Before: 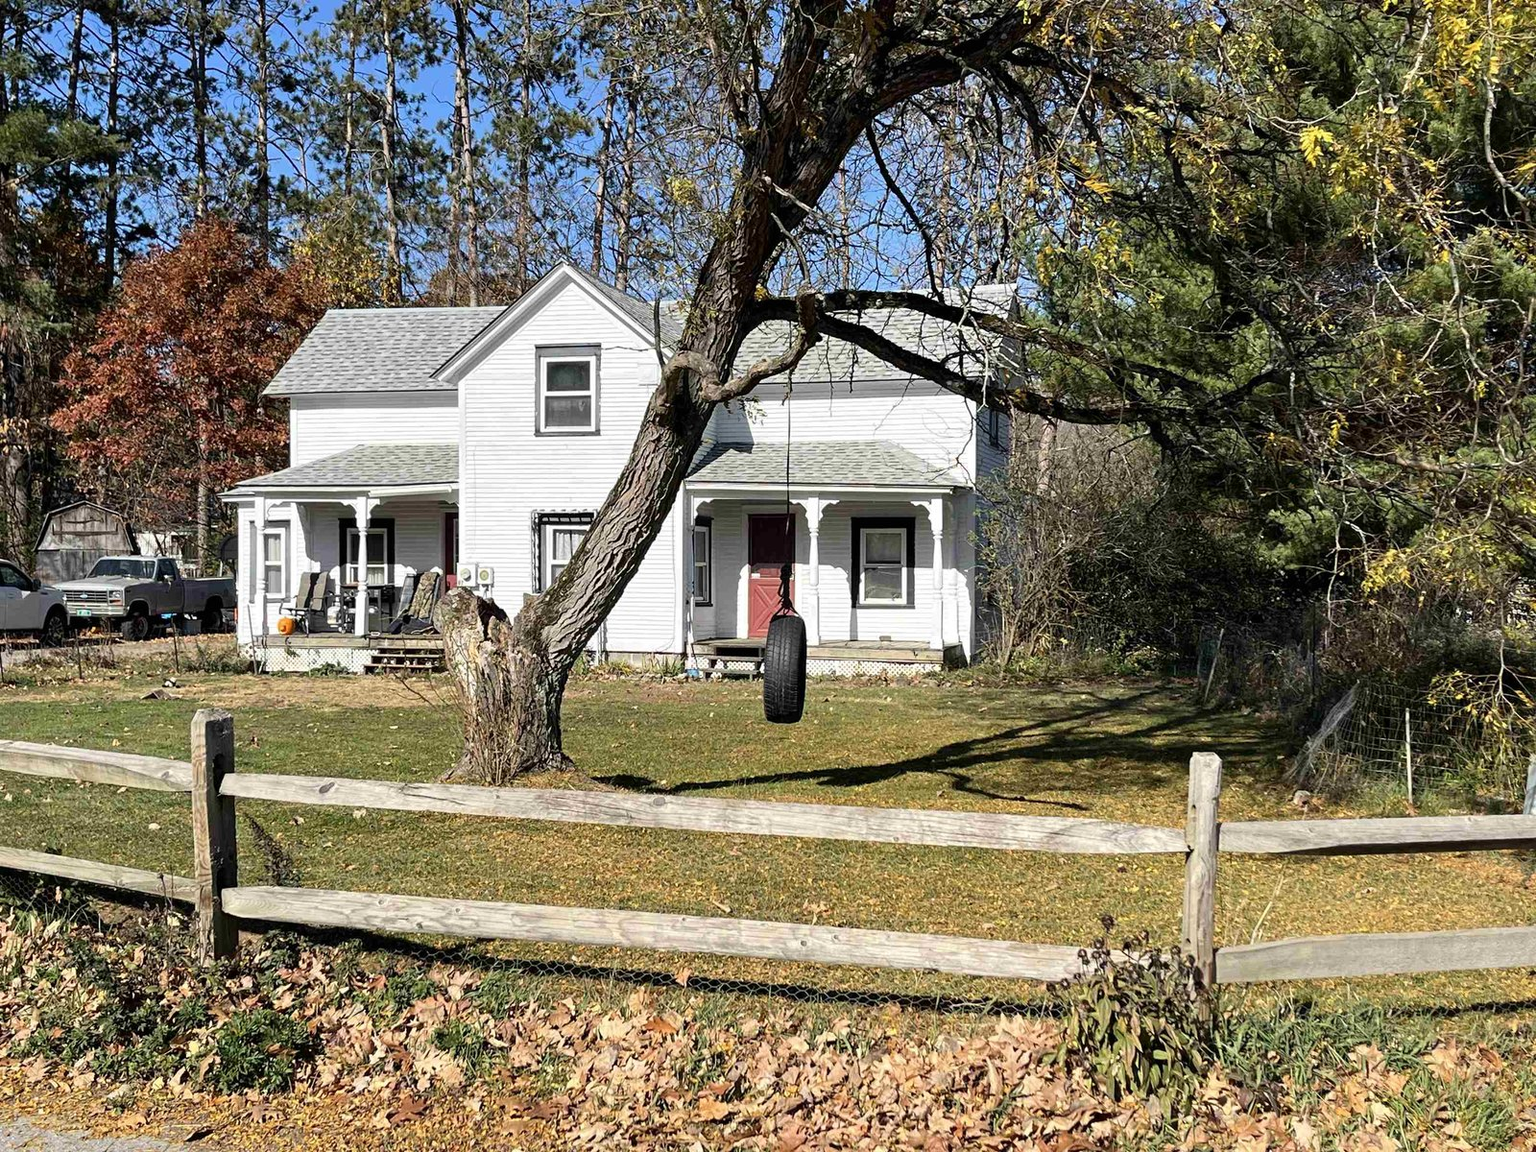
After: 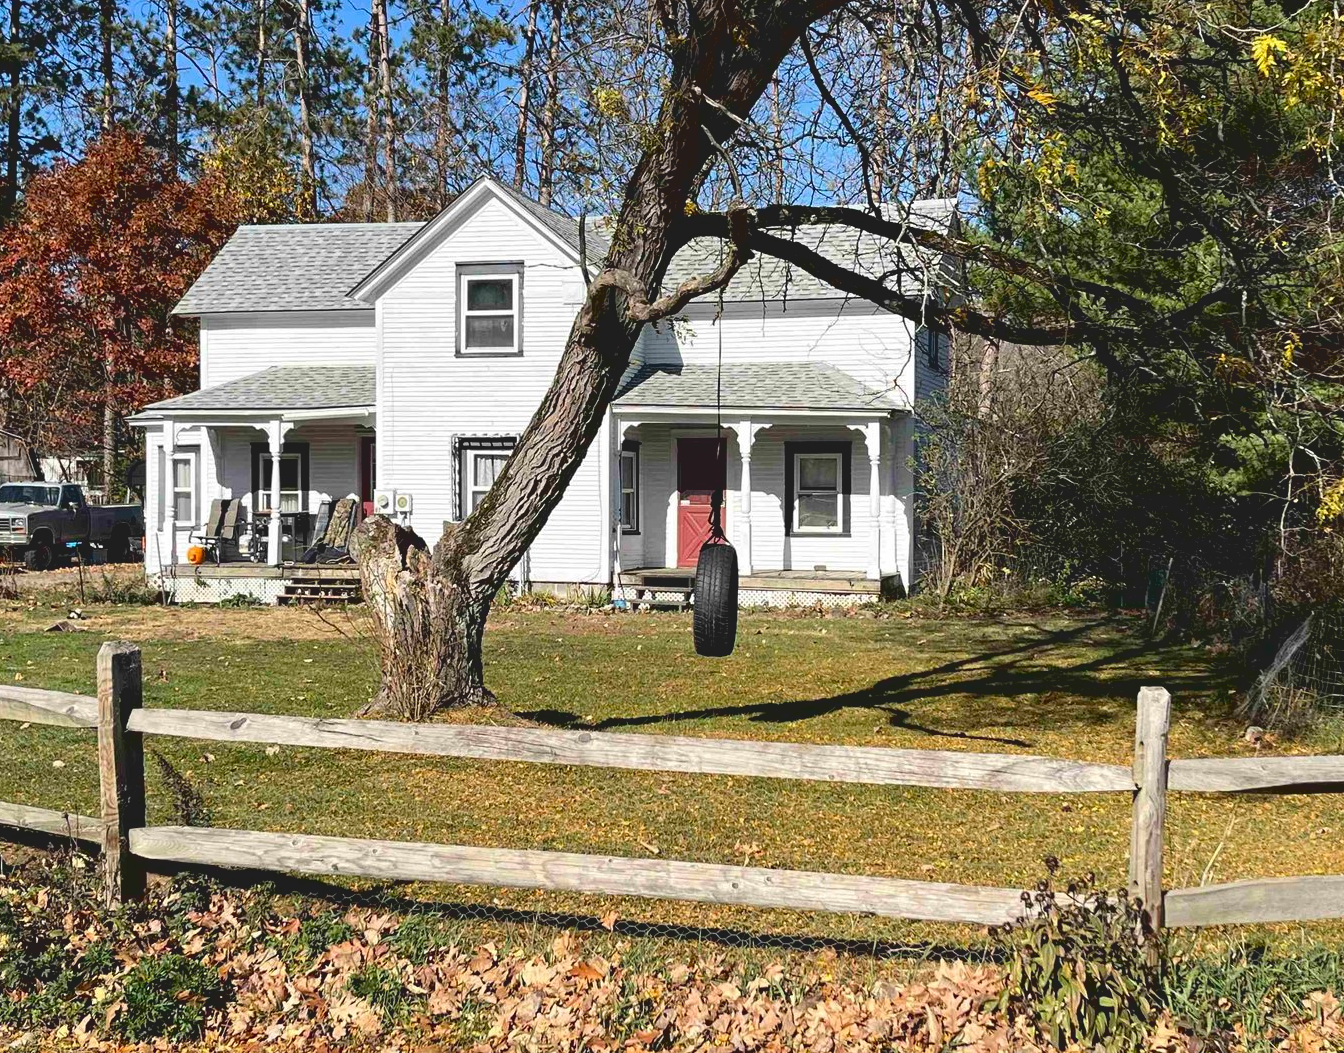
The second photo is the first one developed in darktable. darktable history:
crop: left 6.423%, top 8.121%, right 9.538%, bottom 4.071%
tone curve: curves: ch0 [(0.122, 0.111) (1, 1)], color space Lab, independent channels, preserve colors none
